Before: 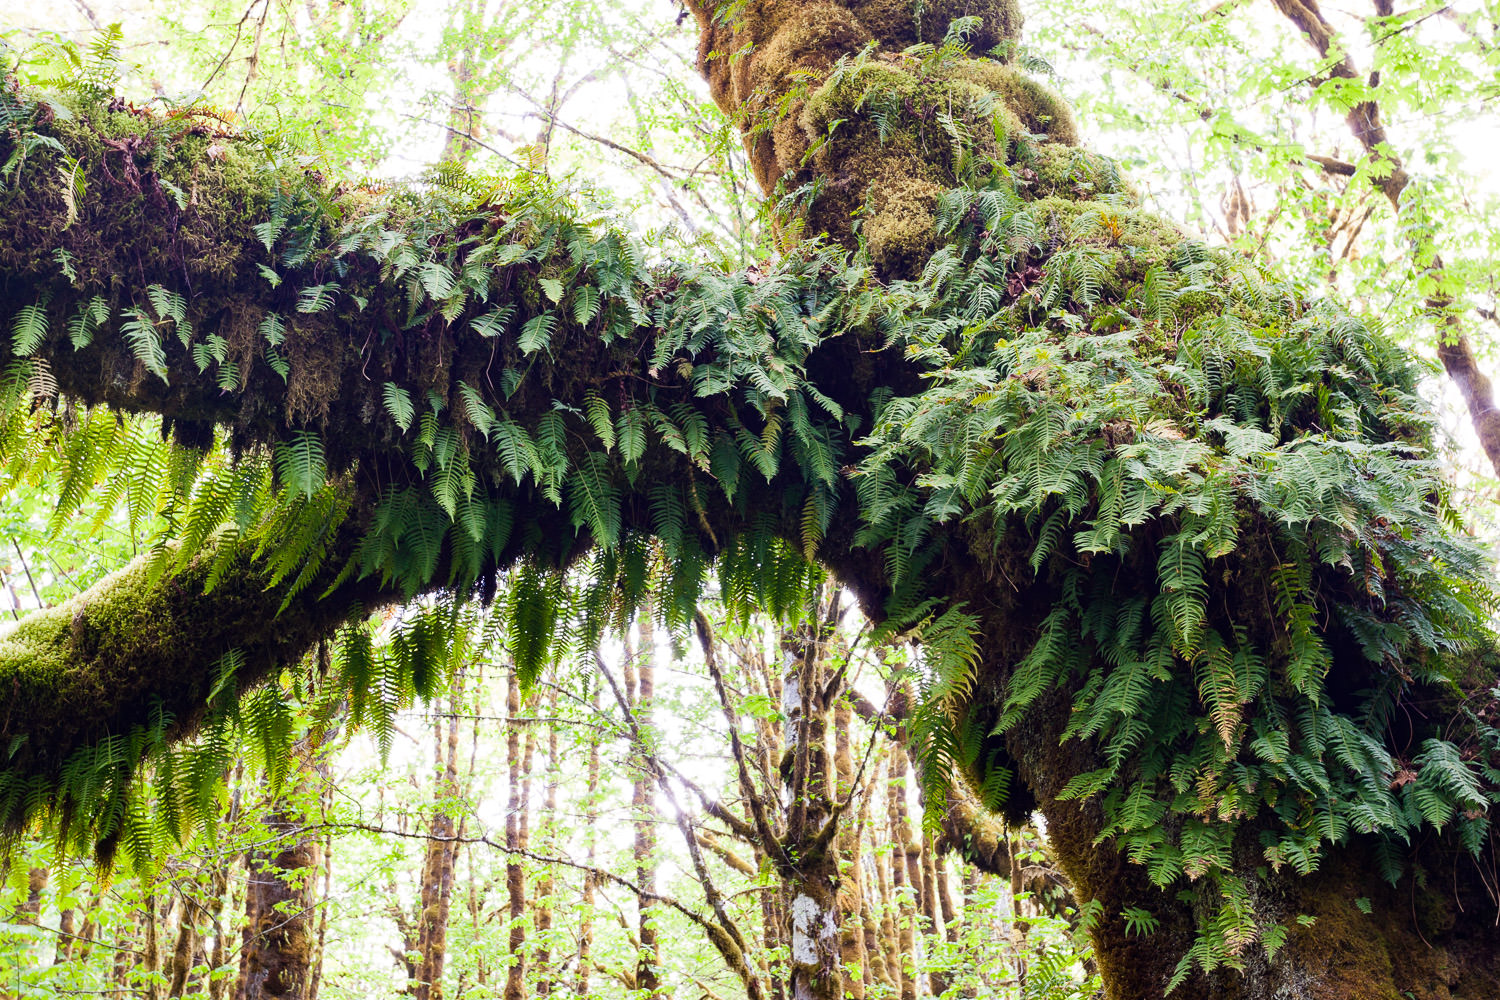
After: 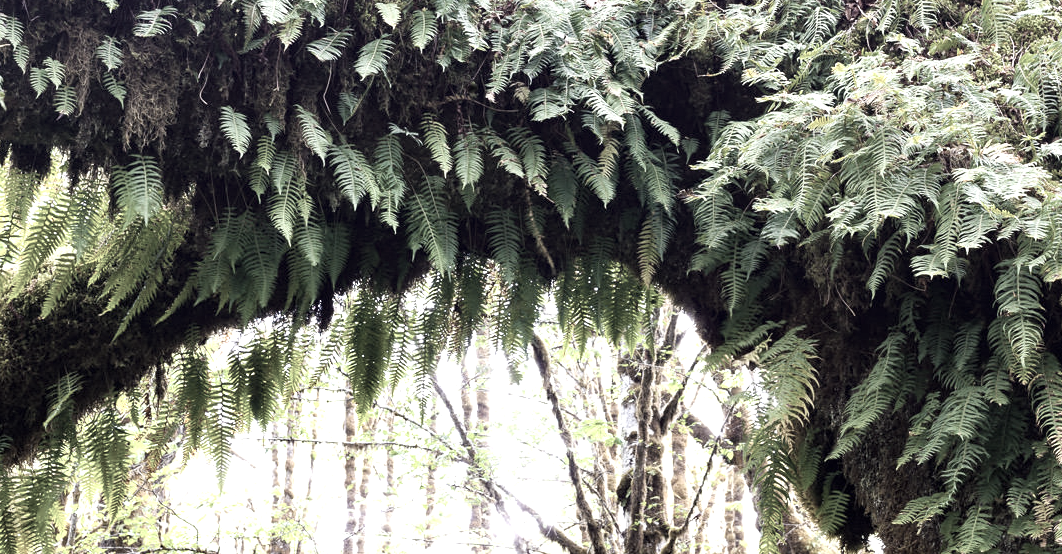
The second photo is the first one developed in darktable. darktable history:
crop: left 10.885%, top 27.628%, right 18.255%, bottom 16.959%
exposure: exposure 0.668 EV, compensate exposure bias true, compensate highlight preservation false
haze removal: compatibility mode true, adaptive false
color correction: highlights b* -0.054, saturation 0.348
